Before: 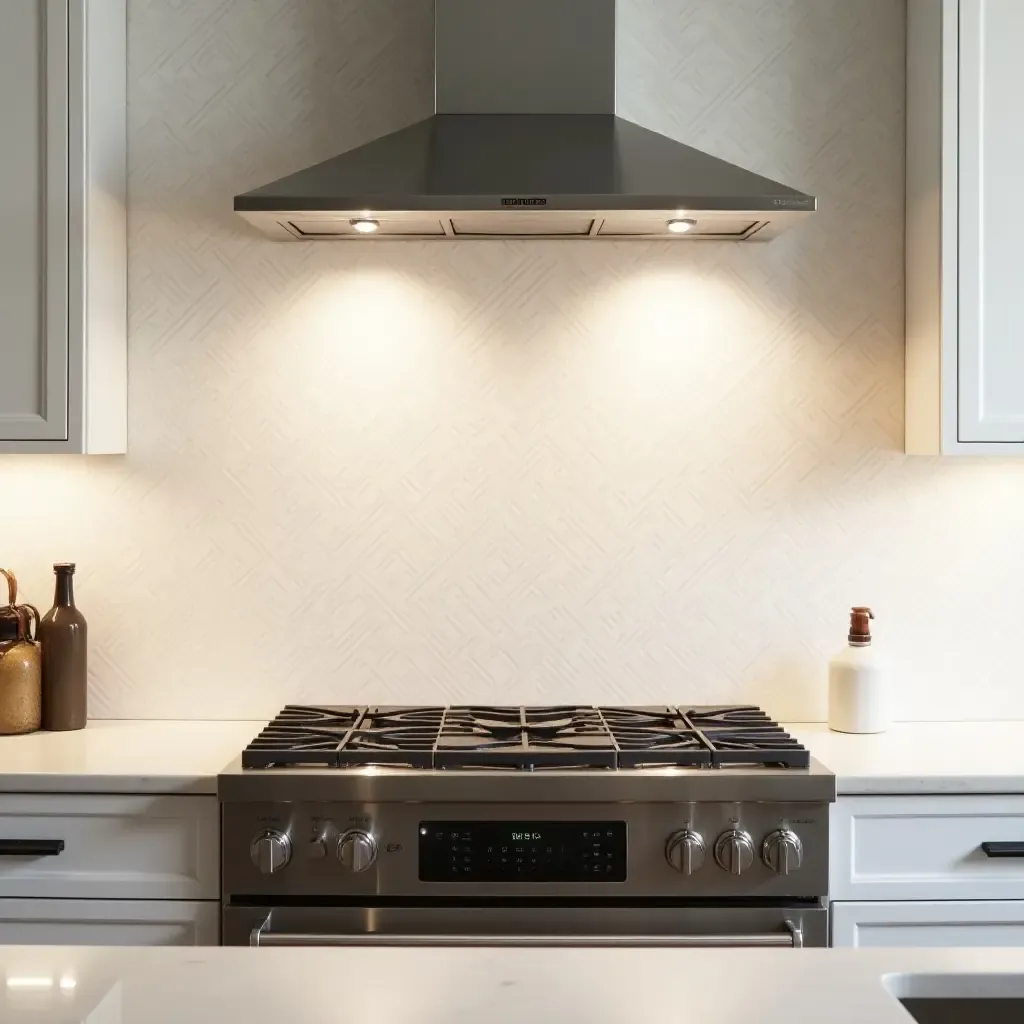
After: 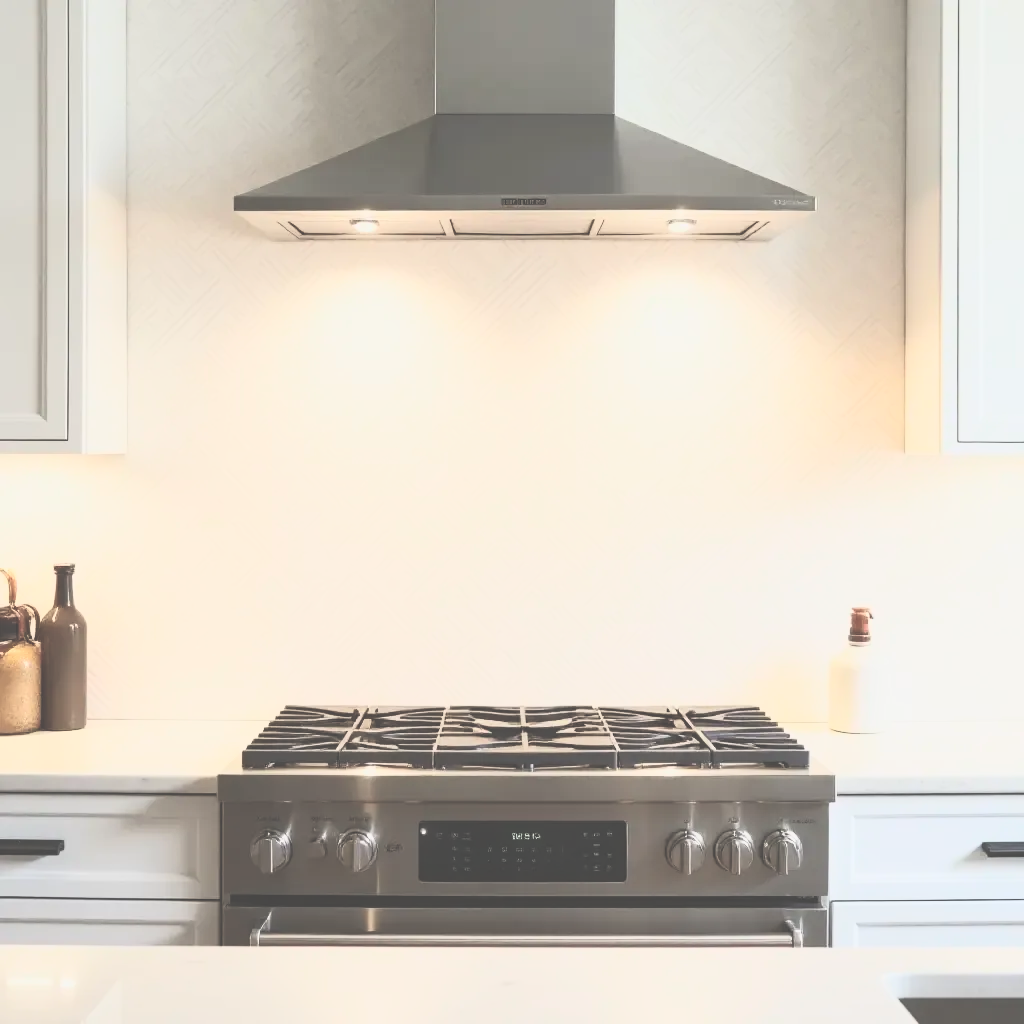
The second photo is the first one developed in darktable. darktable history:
tone curve: curves: ch0 [(0, 0.052) (0.207, 0.35) (0.392, 0.592) (0.54, 0.803) (0.725, 0.922) (0.99, 0.974)], color space Lab, independent channels, preserve colors none
exposure: black level correction -0.024, exposure -0.117 EV, compensate highlight preservation false
contrast equalizer: y [[0.5, 0.486, 0.447, 0.446, 0.489, 0.5], [0.5 ×6], [0.5 ×6], [0 ×6], [0 ×6]], mix 0.145
